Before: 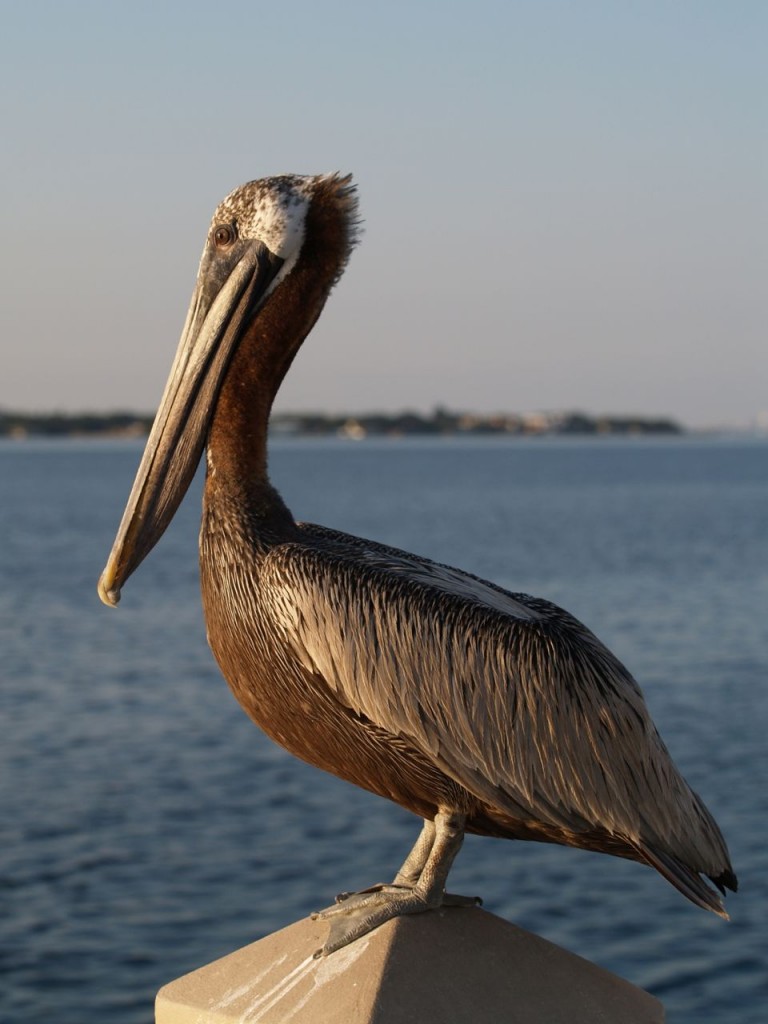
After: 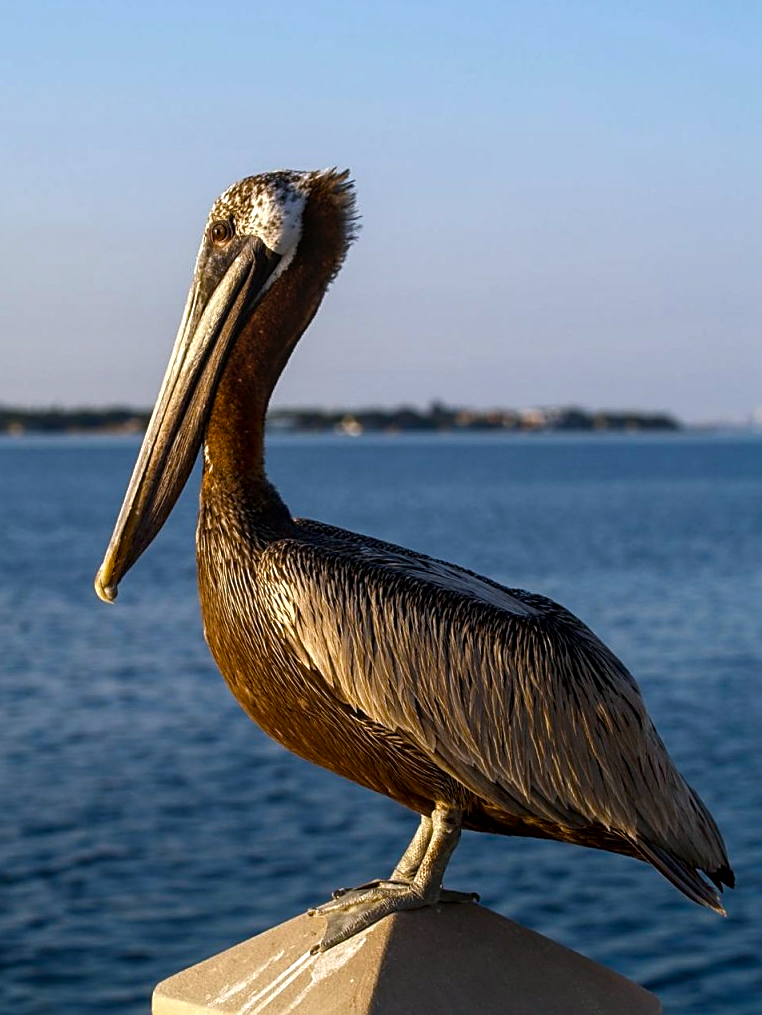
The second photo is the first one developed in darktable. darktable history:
crop: left 0.434%, top 0.485%, right 0.244%, bottom 0.386%
local contrast: on, module defaults
levels: mode automatic, black 0.023%, white 99.97%, levels [0.062, 0.494, 0.925]
color balance rgb: linear chroma grading › global chroma 16.62%, perceptual saturation grading › highlights -8.63%, perceptual saturation grading › mid-tones 18.66%, perceptual saturation grading › shadows 28.49%, perceptual brilliance grading › highlights 14.22%, perceptual brilliance grading › shadows -18.96%, global vibrance 27.71%
sharpen: on, module defaults
white balance: red 0.954, blue 1.079
